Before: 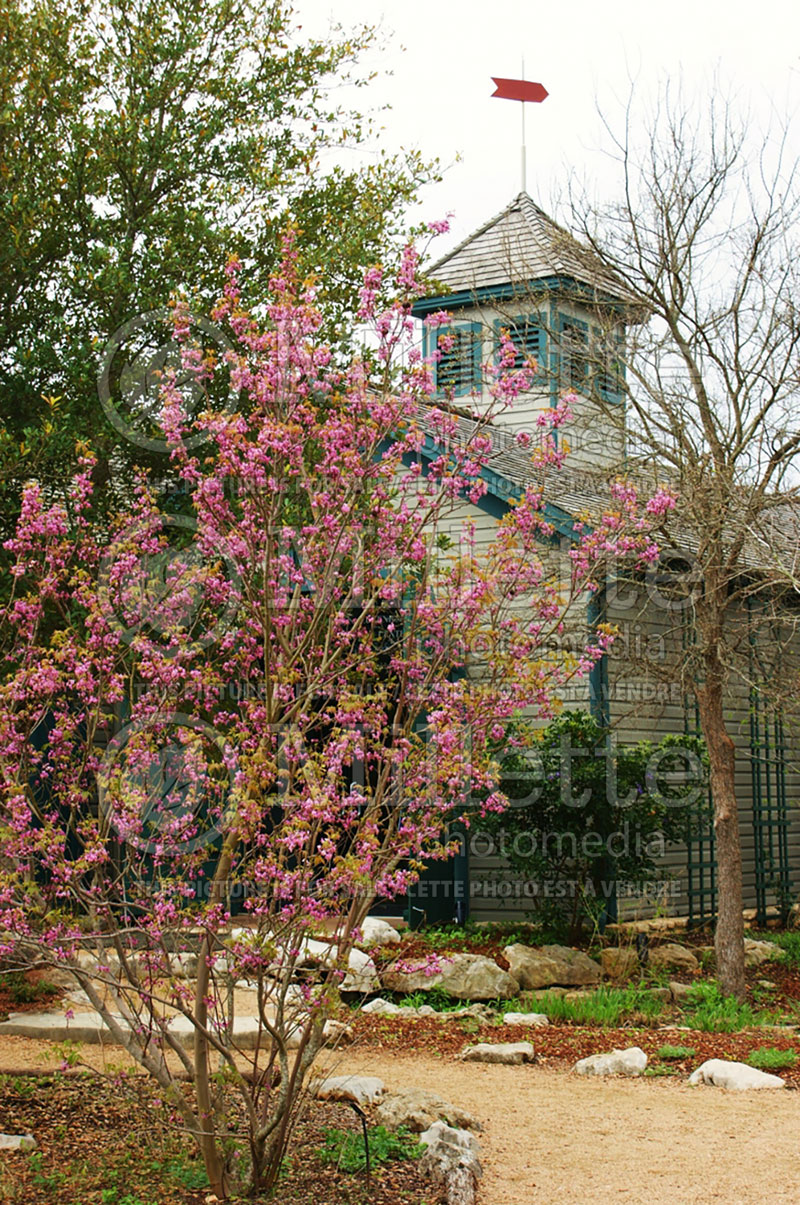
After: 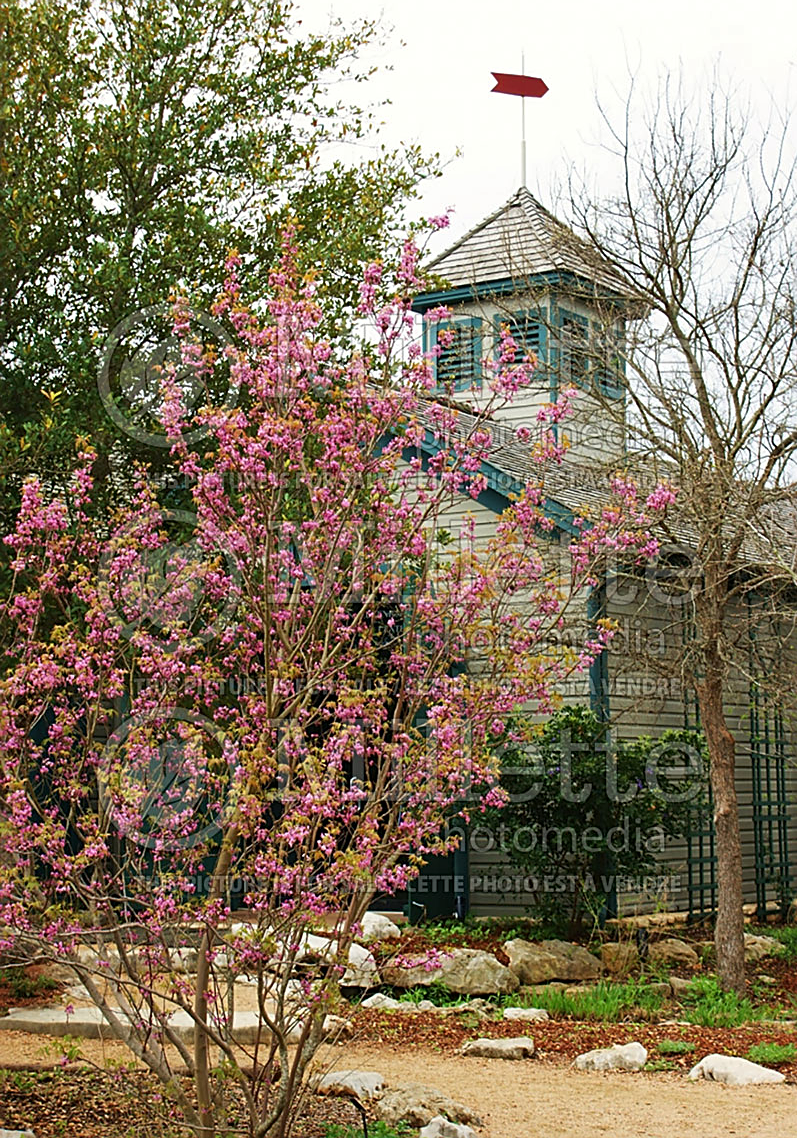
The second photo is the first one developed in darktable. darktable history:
sharpen: on, module defaults
crop: top 0.448%, right 0.264%, bottom 5.045%
shadows and highlights: shadows 29.61, highlights -30.47, low approximation 0.01, soften with gaussian
